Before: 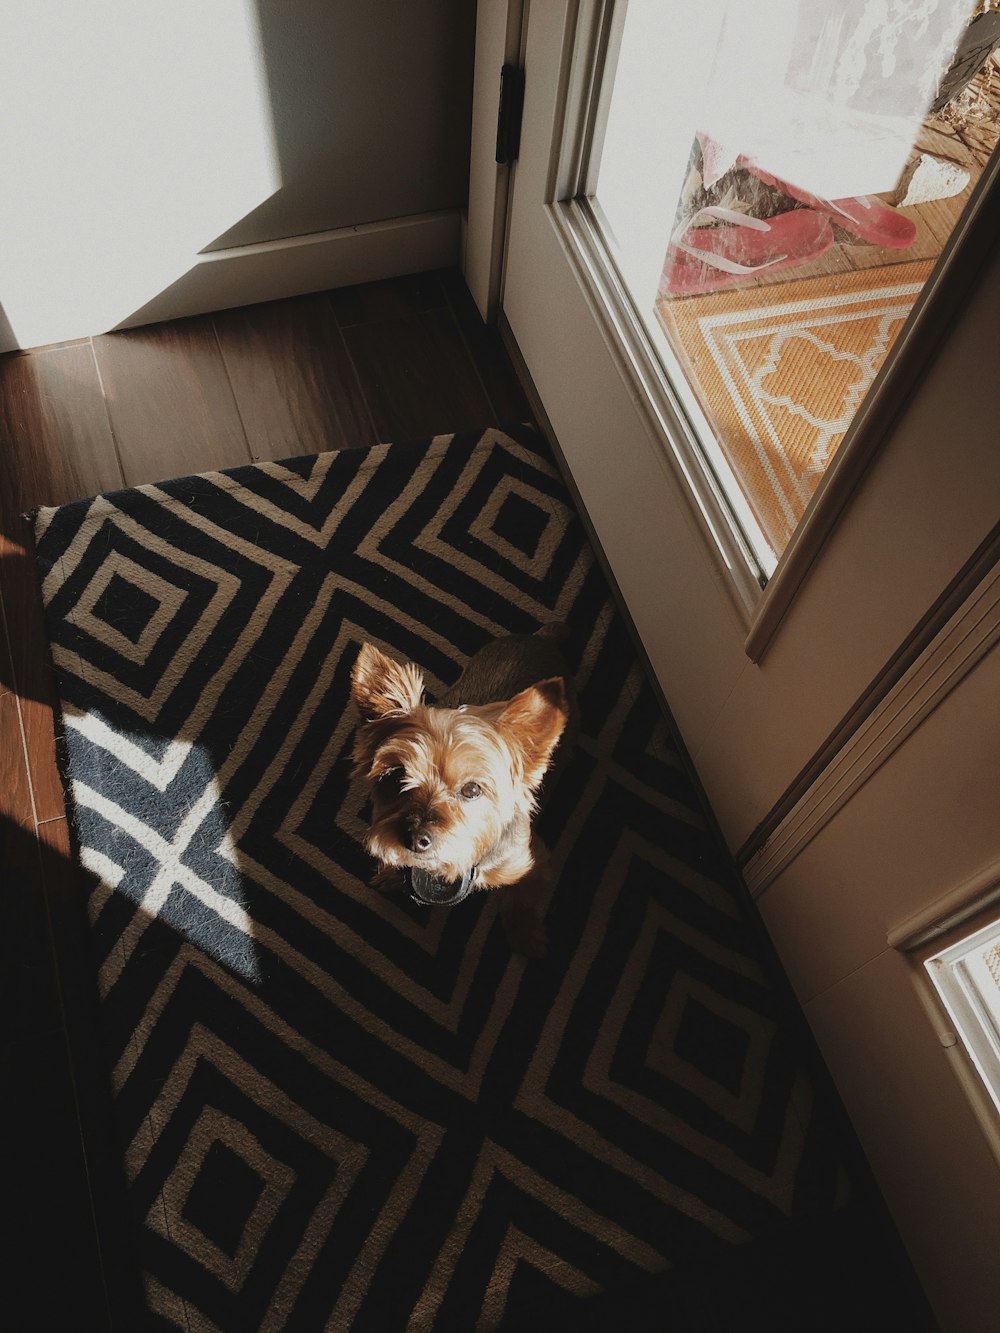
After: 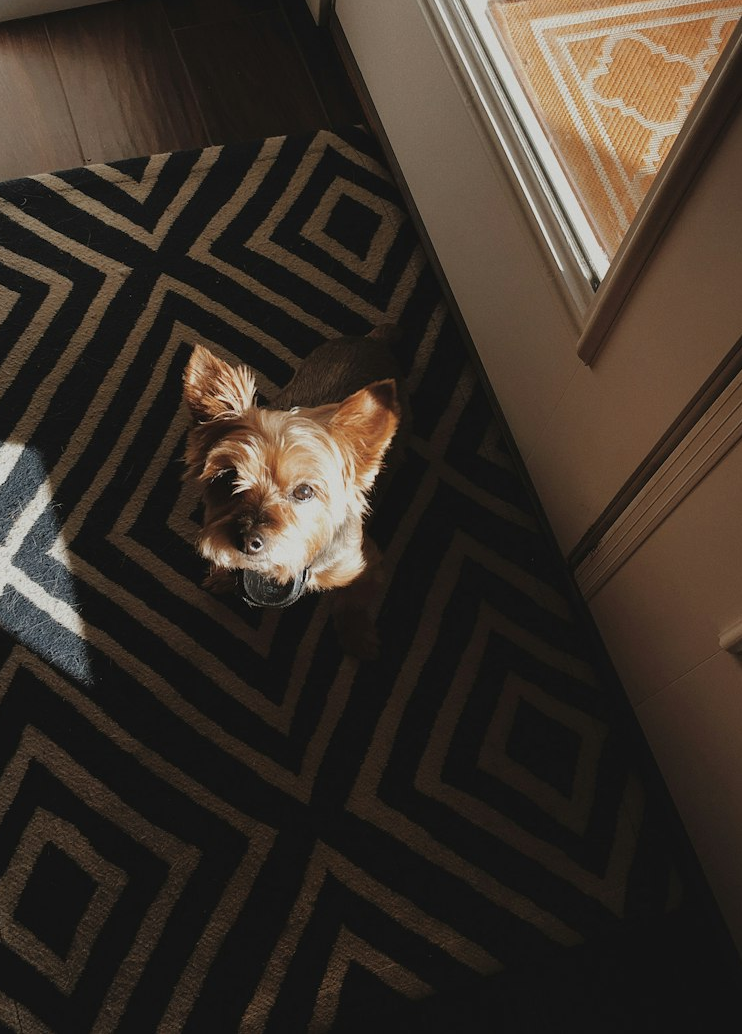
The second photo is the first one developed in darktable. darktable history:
crop: left 16.833%, top 22.371%, right 8.958%
